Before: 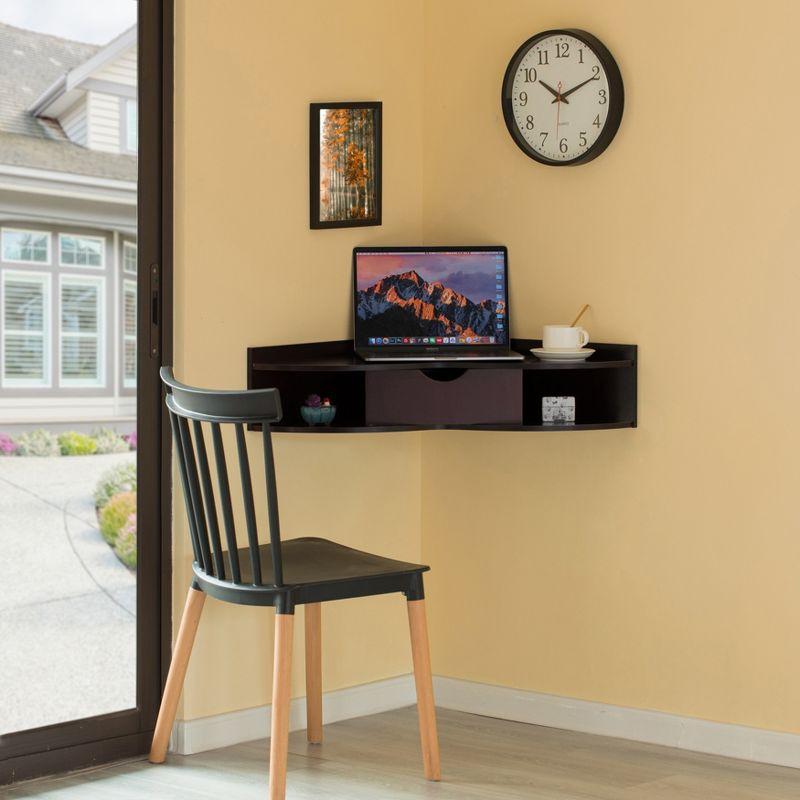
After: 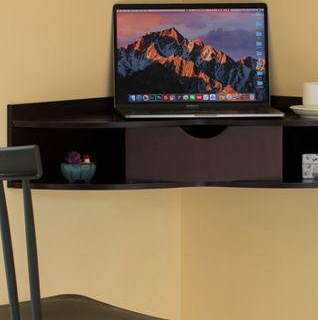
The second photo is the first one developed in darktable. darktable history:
crop: left 30.063%, top 30.389%, right 30.166%, bottom 29.556%
